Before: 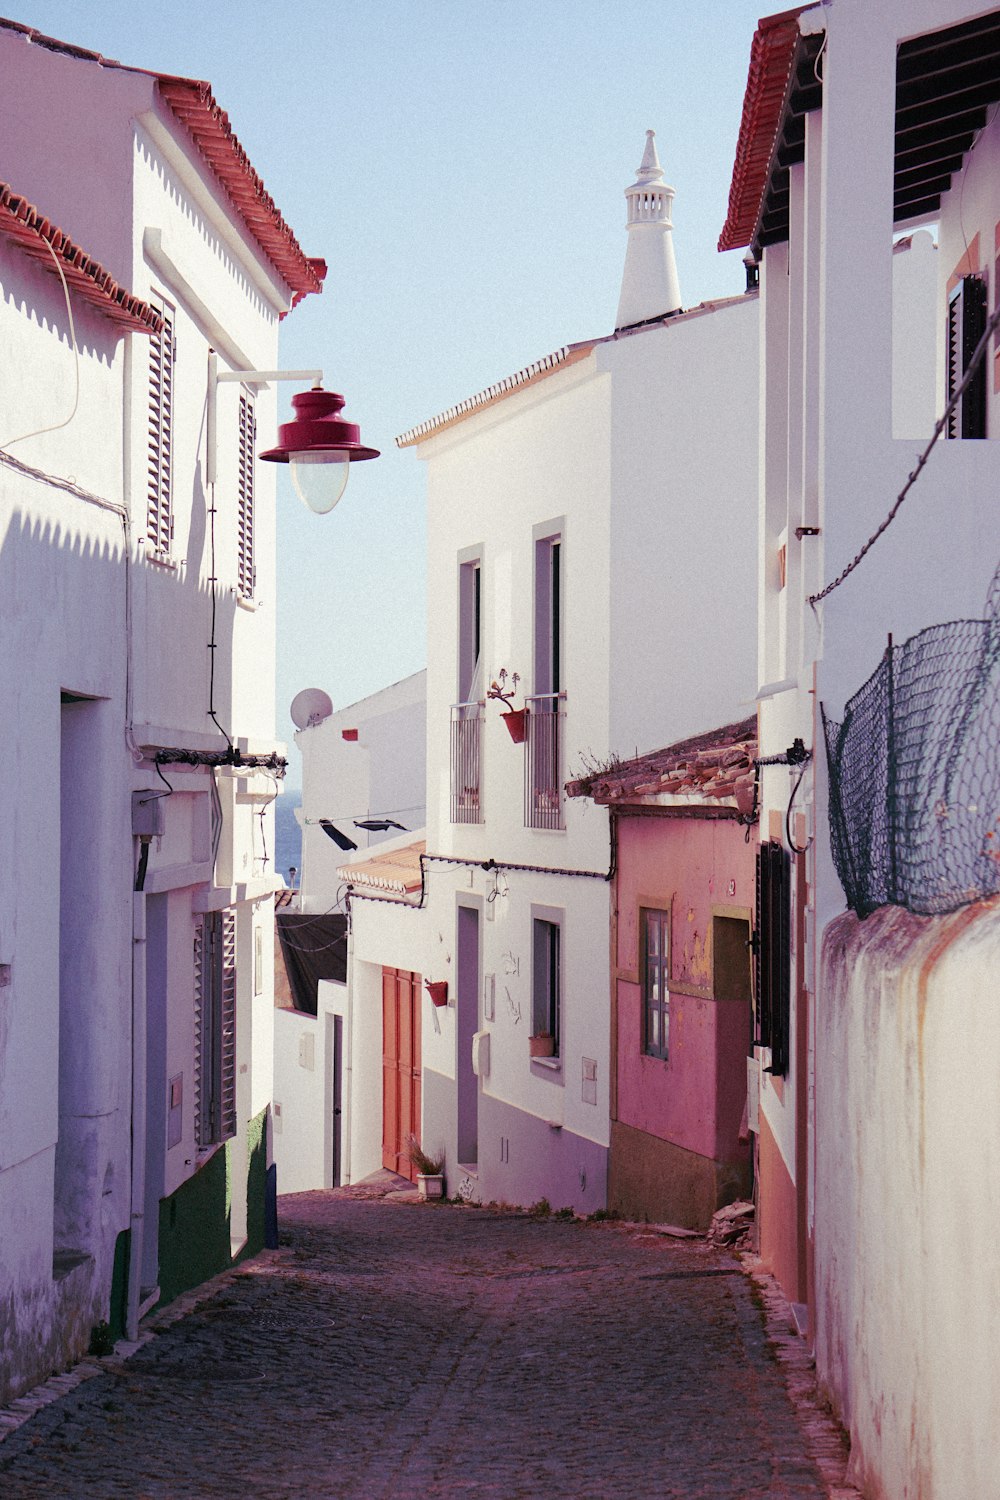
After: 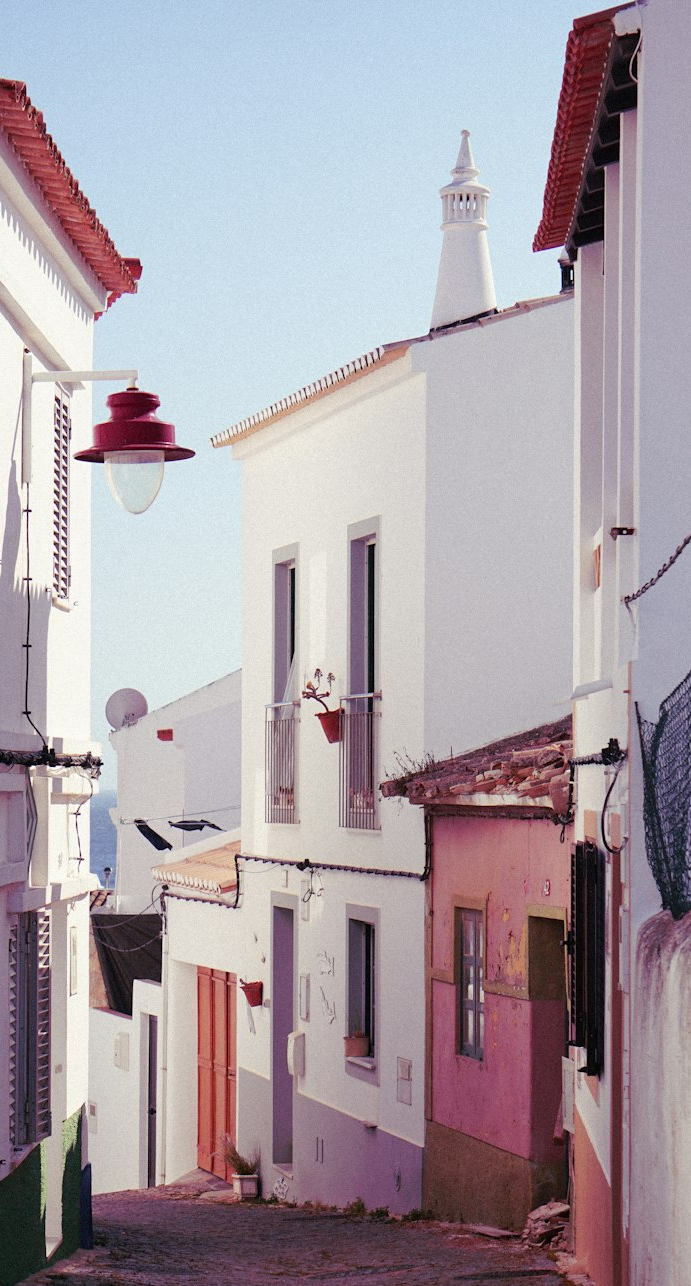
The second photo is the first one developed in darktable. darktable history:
crop: left 18.522%, right 12.351%, bottom 14.228%
